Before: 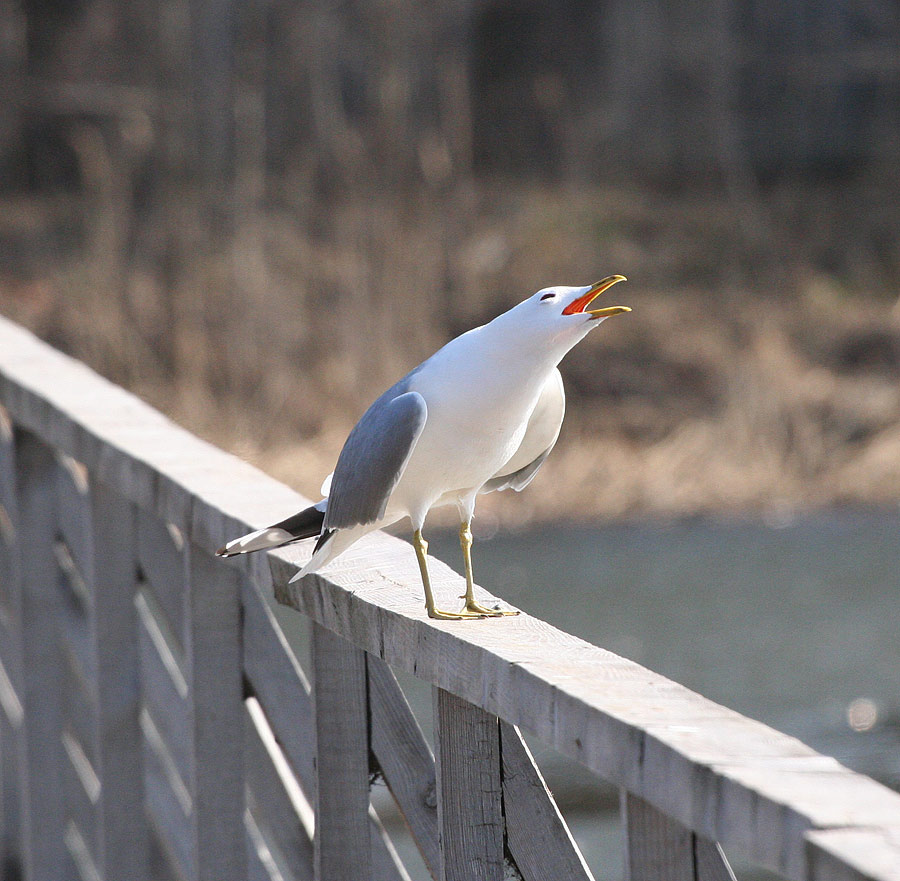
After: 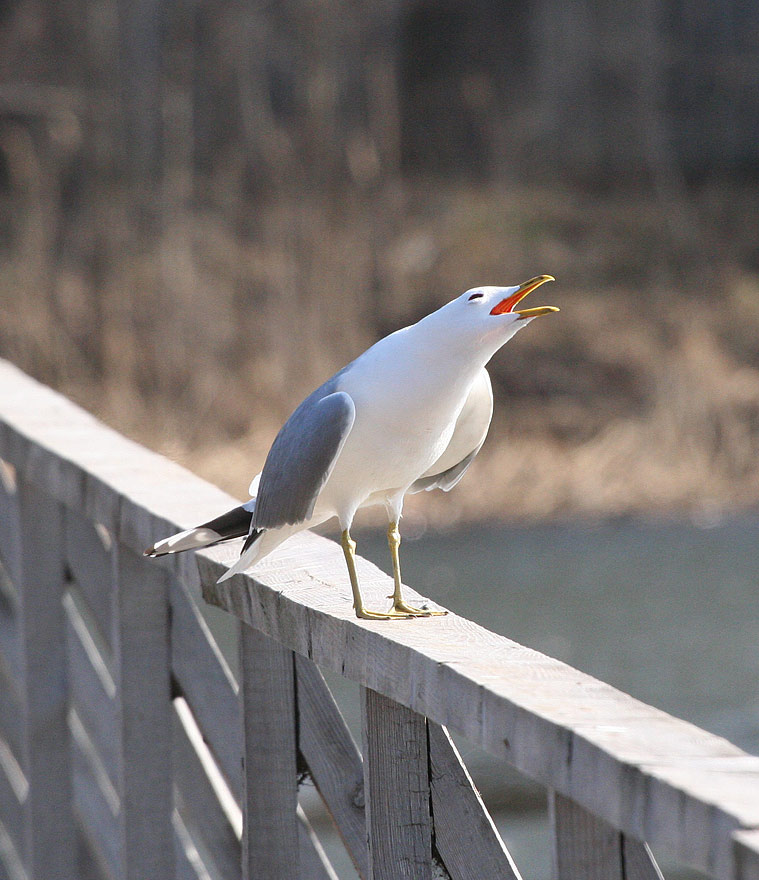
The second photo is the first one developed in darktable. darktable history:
crop: left 8.051%, right 7.517%
